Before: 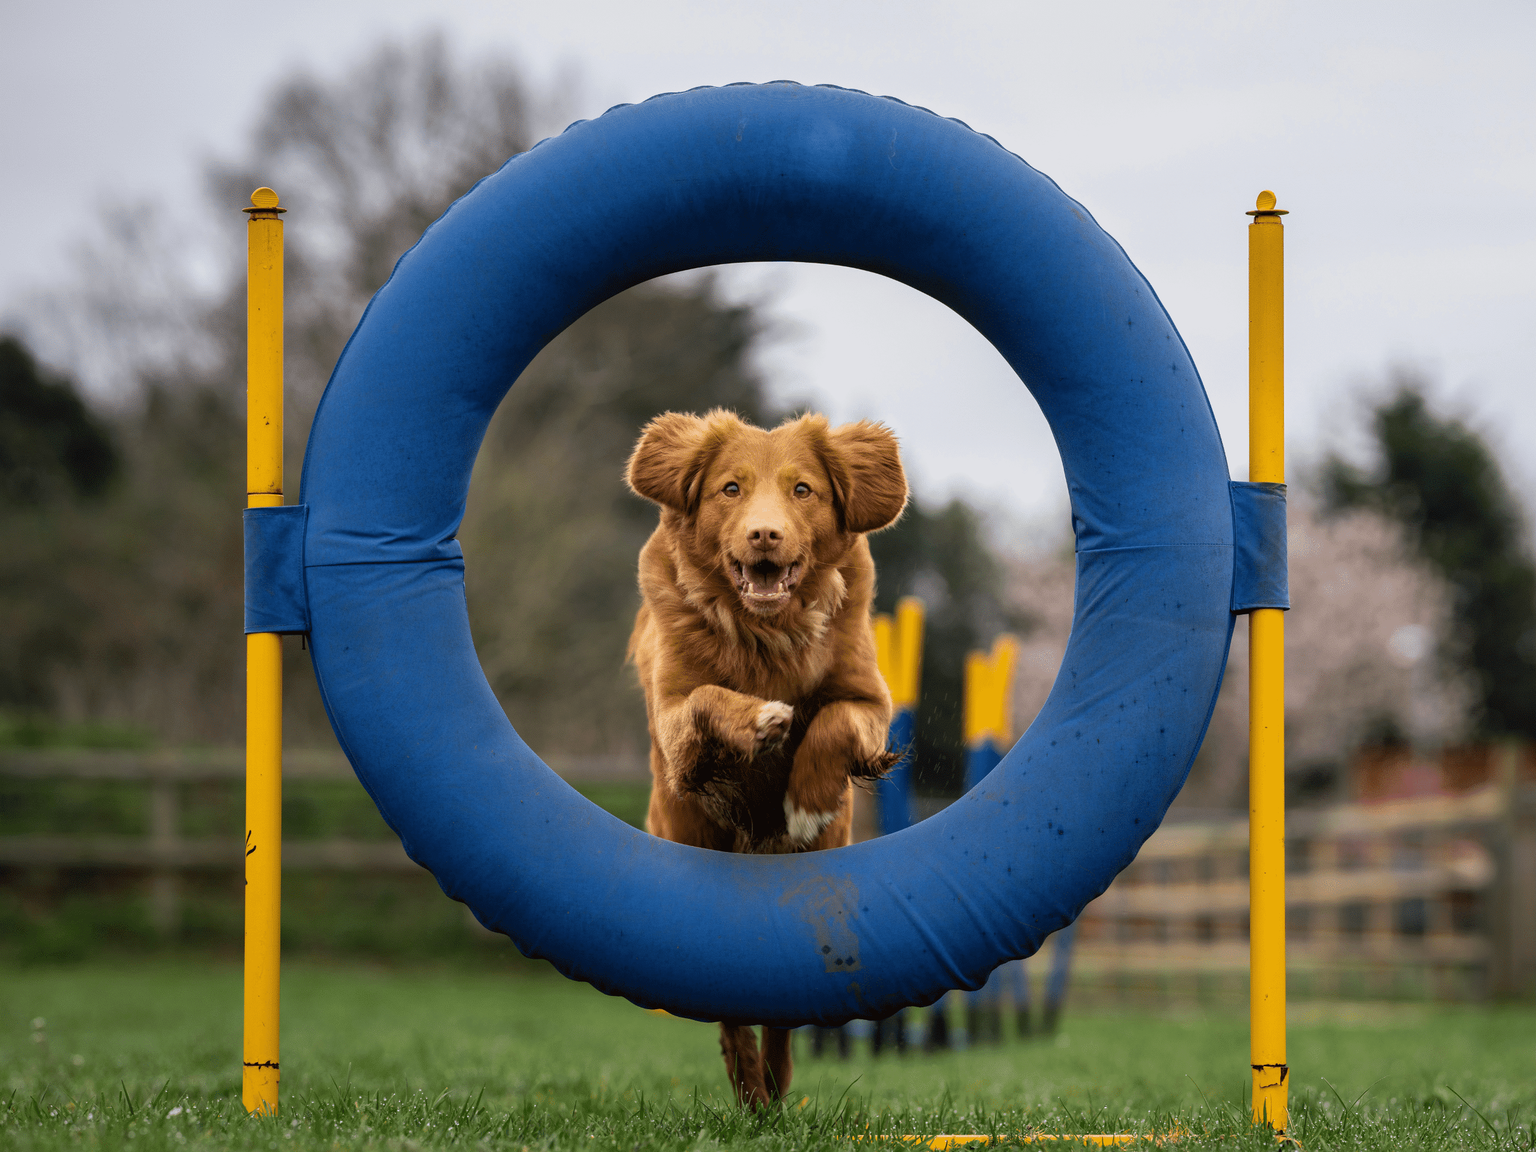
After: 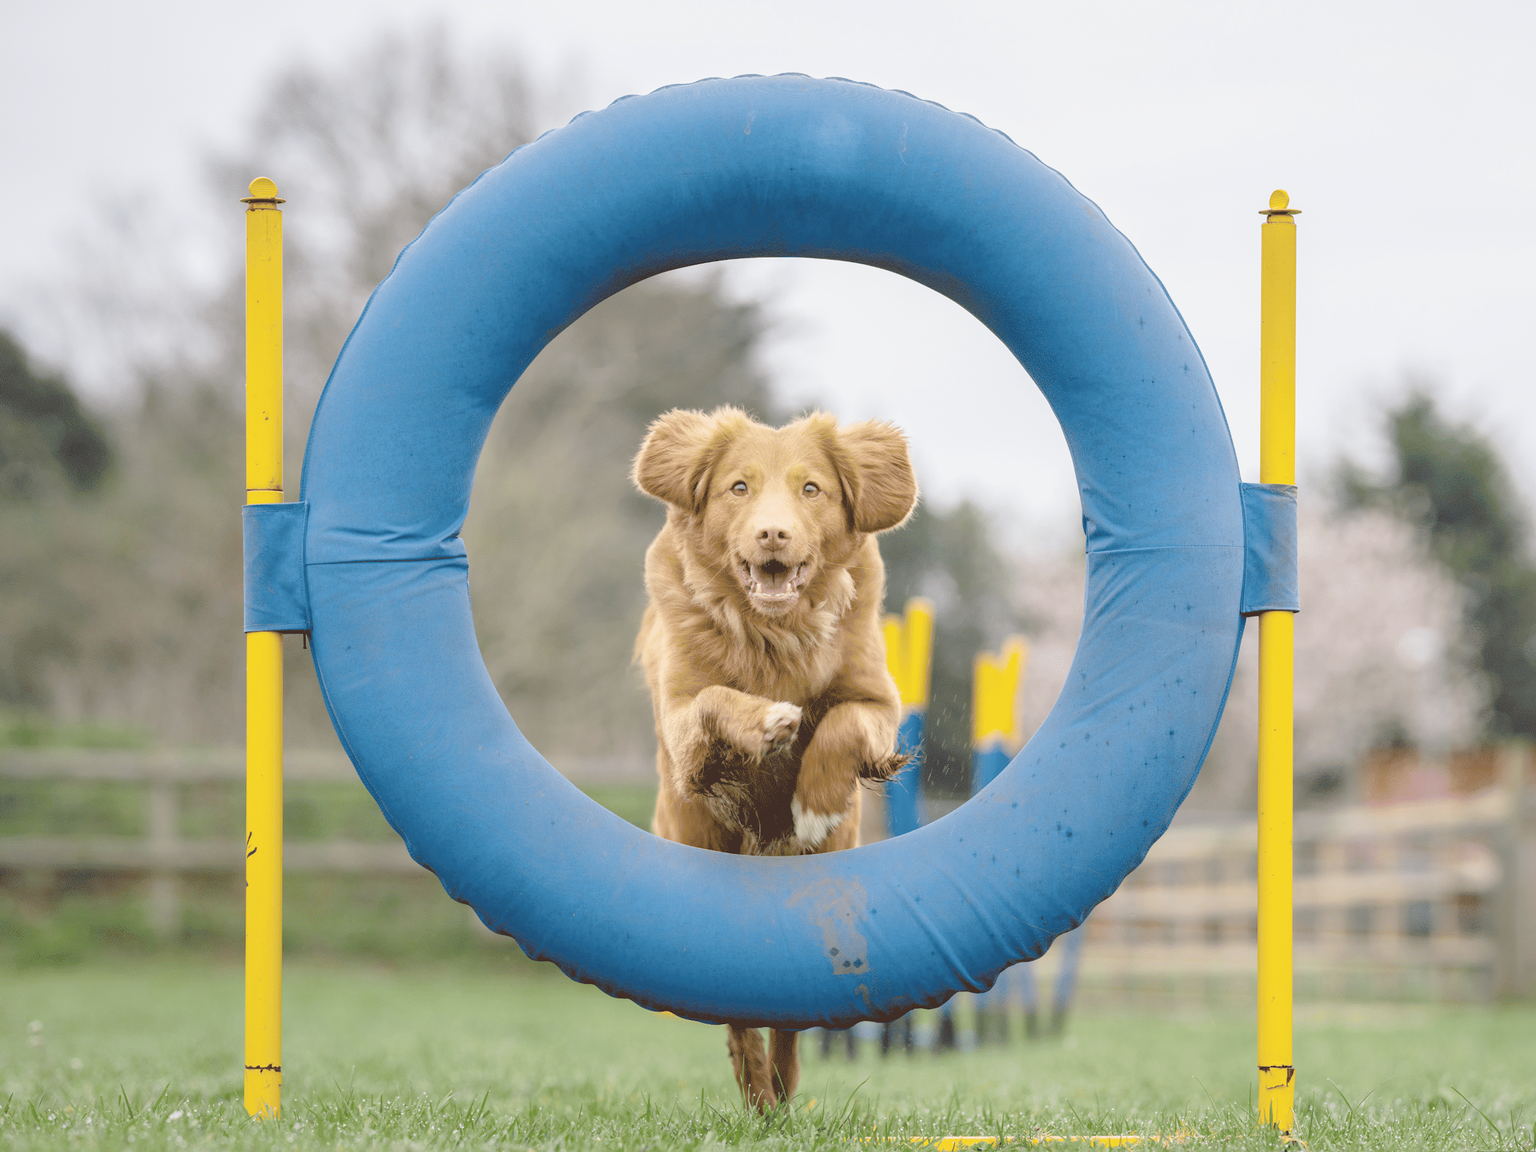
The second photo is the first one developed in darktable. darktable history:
rotate and perspective: rotation 0.174°, lens shift (vertical) 0.013, lens shift (horizontal) 0.019, shear 0.001, automatic cropping original format, crop left 0.007, crop right 0.991, crop top 0.016, crop bottom 0.997
